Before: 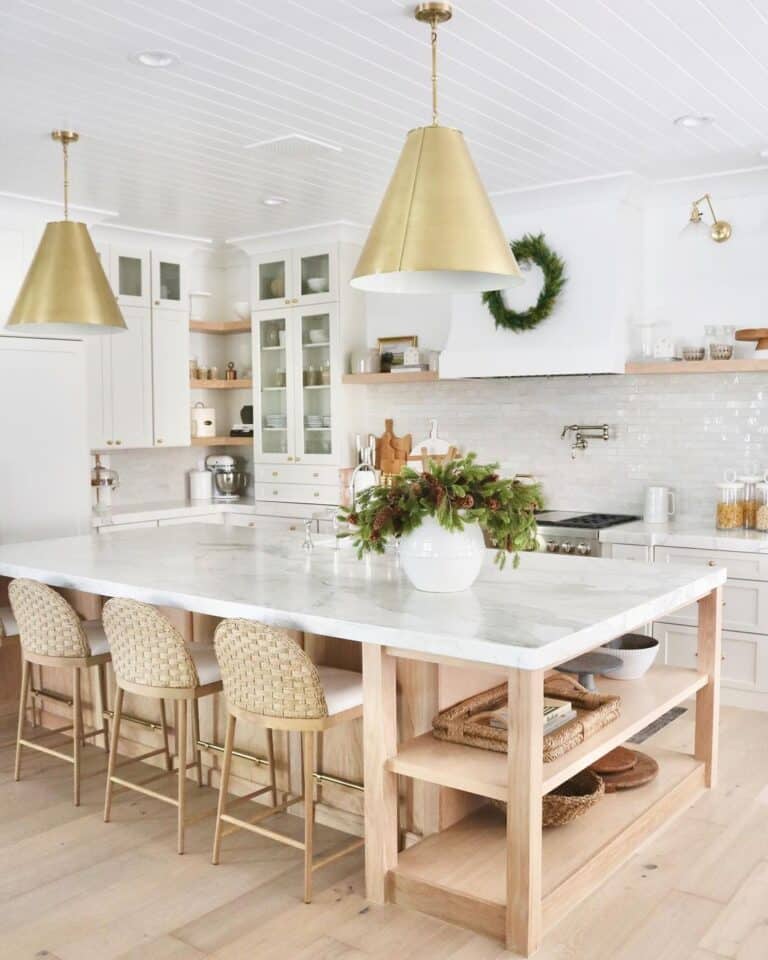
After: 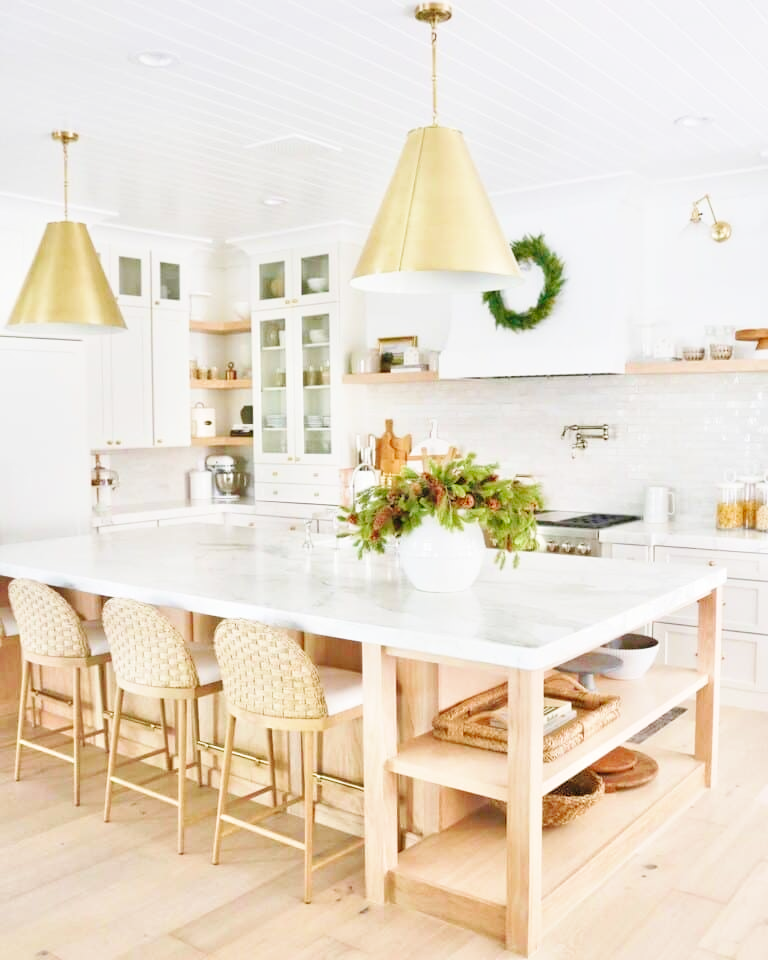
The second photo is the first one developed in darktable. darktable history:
base curve: curves: ch0 [(0, 0) (0.036, 0.025) (0.121, 0.166) (0.206, 0.329) (0.605, 0.79) (1, 1)], preserve colors none
tone equalizer: -7 EV 0.15 EV, -6 EV 0.6 EV, -5 EV 1.15 EV, -4 EV 1.33 EV, -3 EV 1.15 EV, -2 EV 0.6 EV, -1 EV 0.15 EV, mask exposure compensation -0.5 EV
velvia: on, module defaults
